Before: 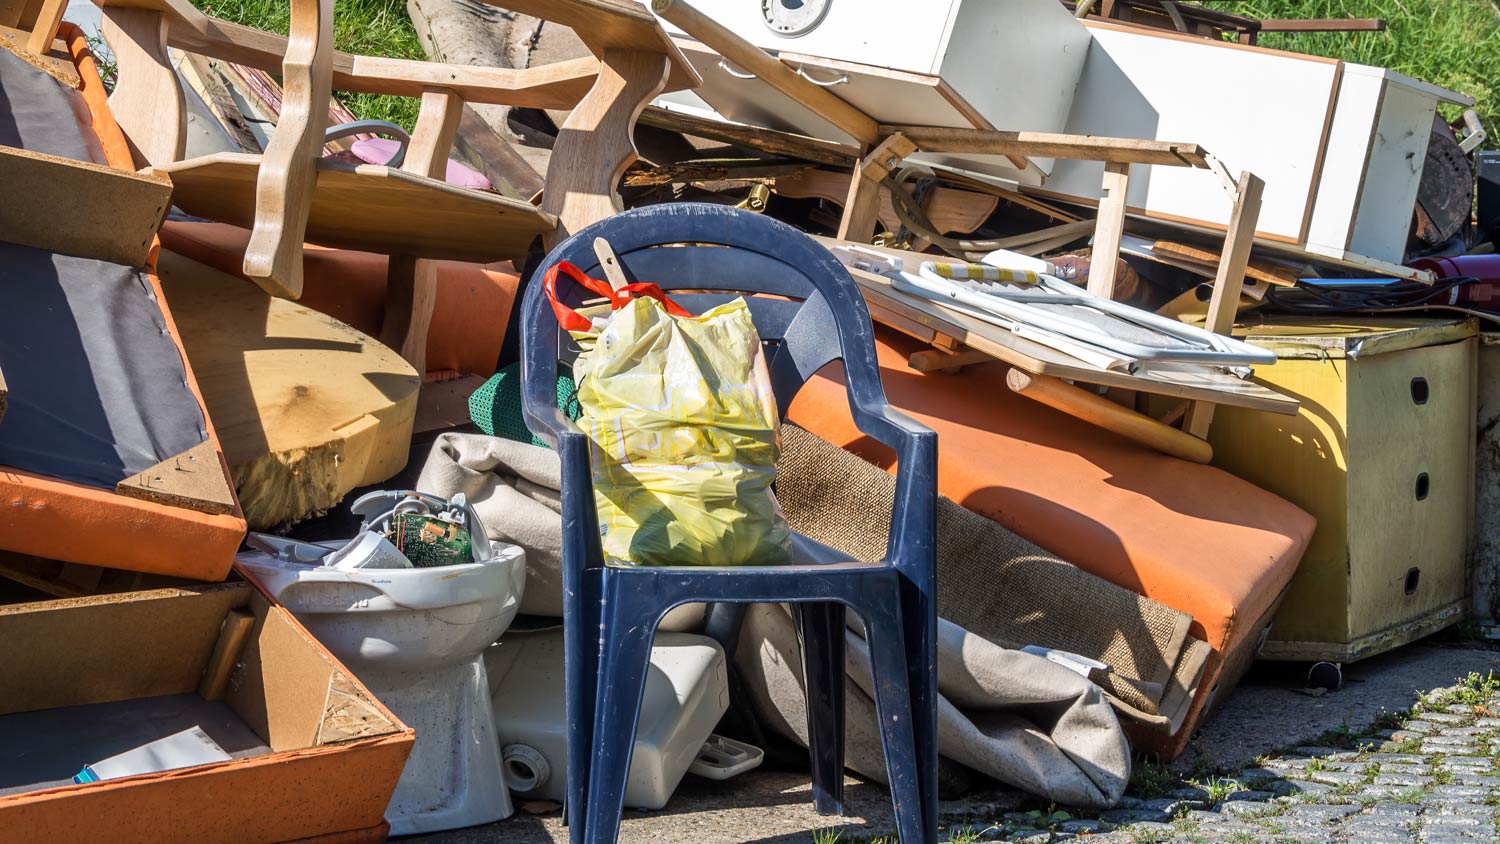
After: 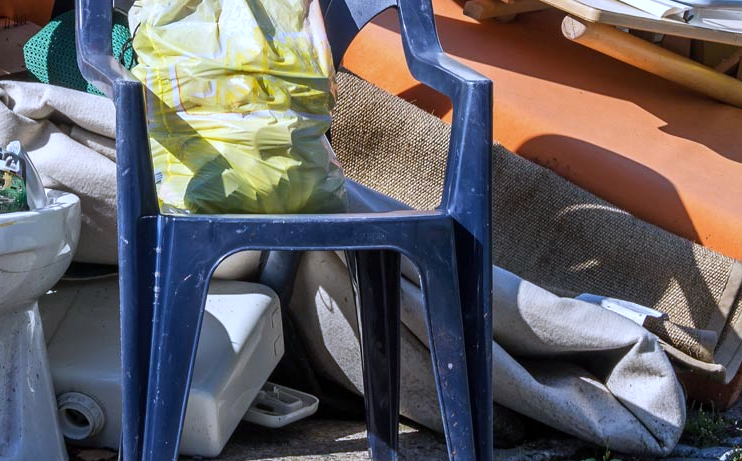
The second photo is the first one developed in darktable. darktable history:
white balance: red 0.948, green 1.02, blue 1.176
crop: left 29.672%, top 41.786%, right 20.851%, bottom 3.487%
